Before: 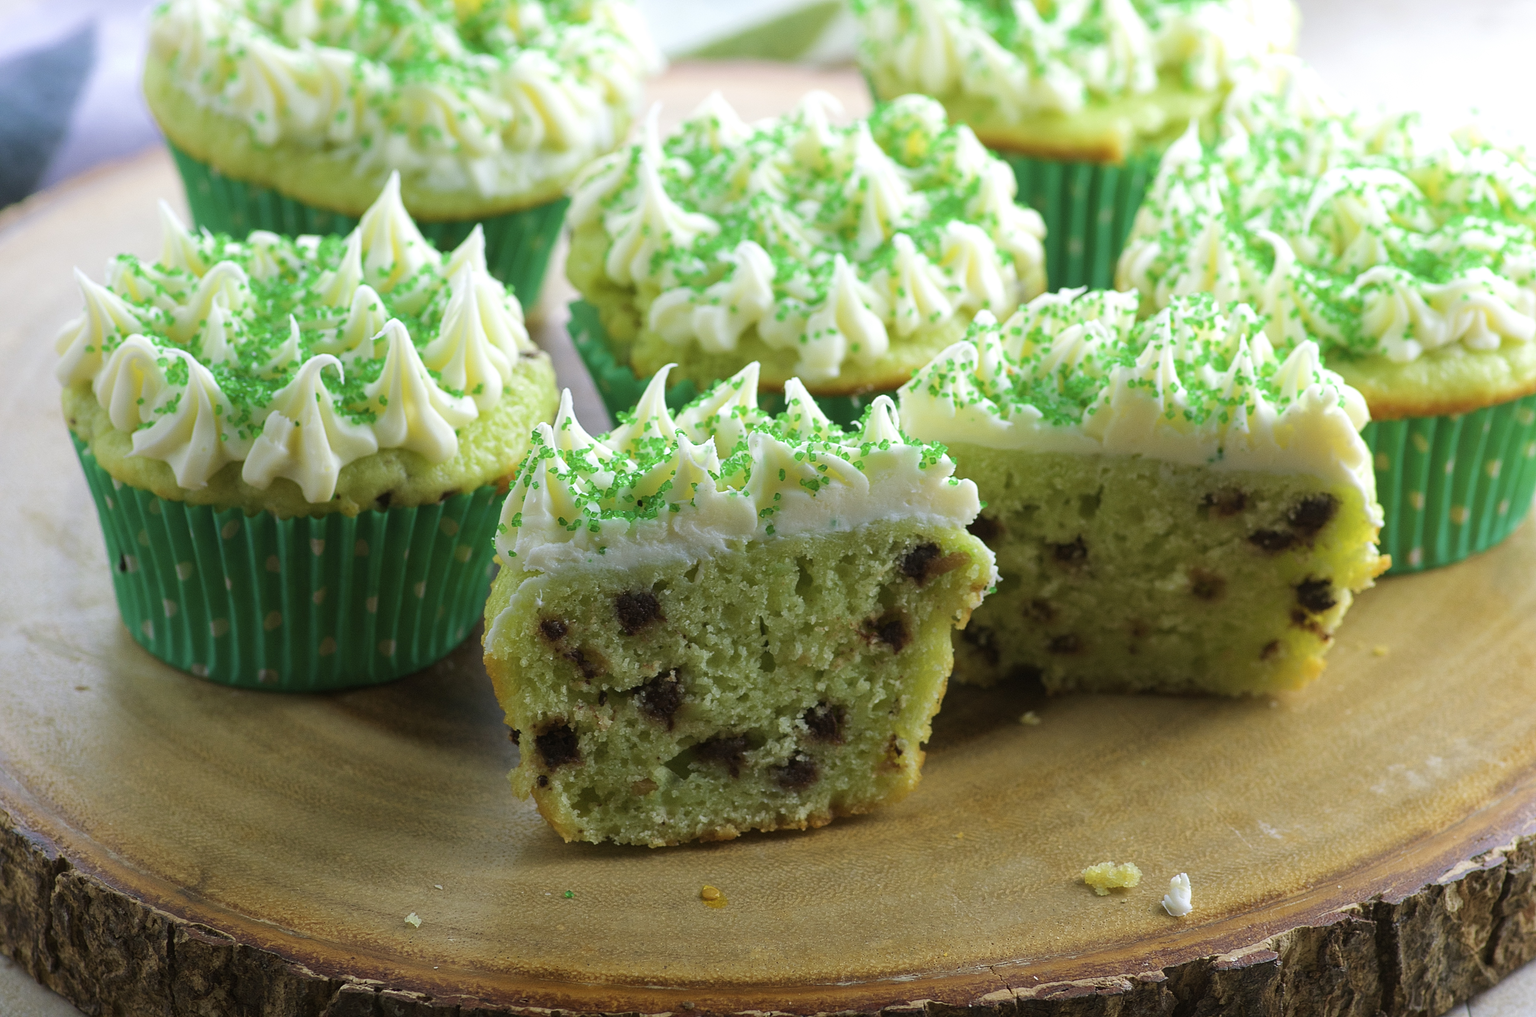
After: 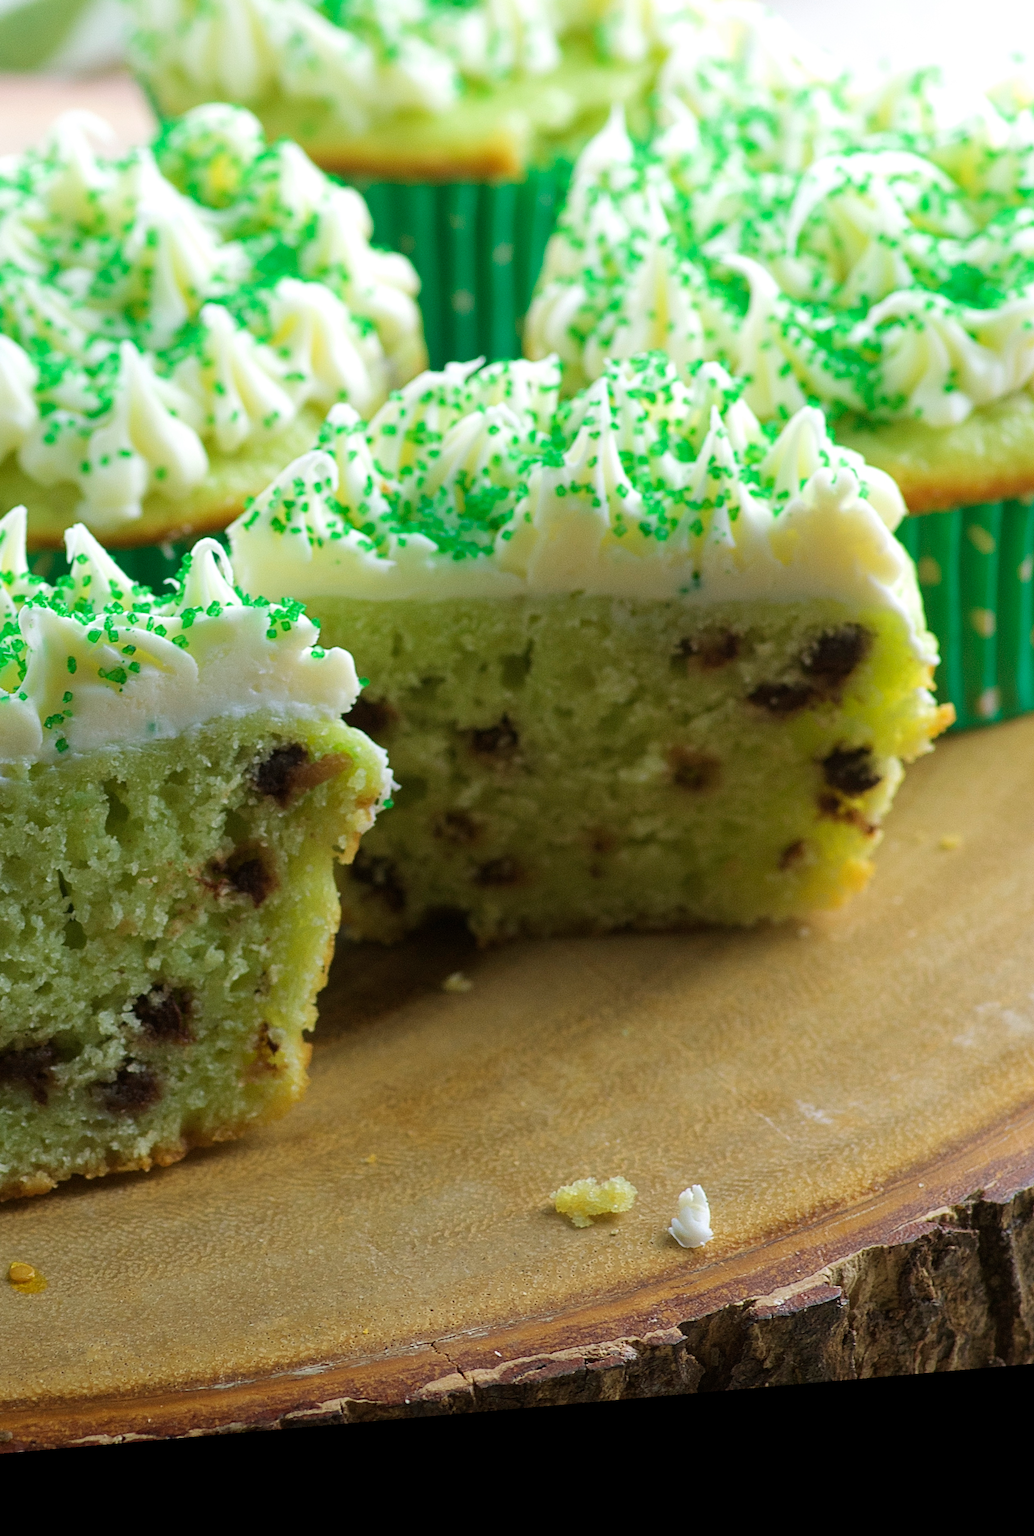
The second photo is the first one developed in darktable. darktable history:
rotate and perspective: rotation -4.98°, automatic cropping off
crop: left 47.628%, top 6.643%, right 7.874%
